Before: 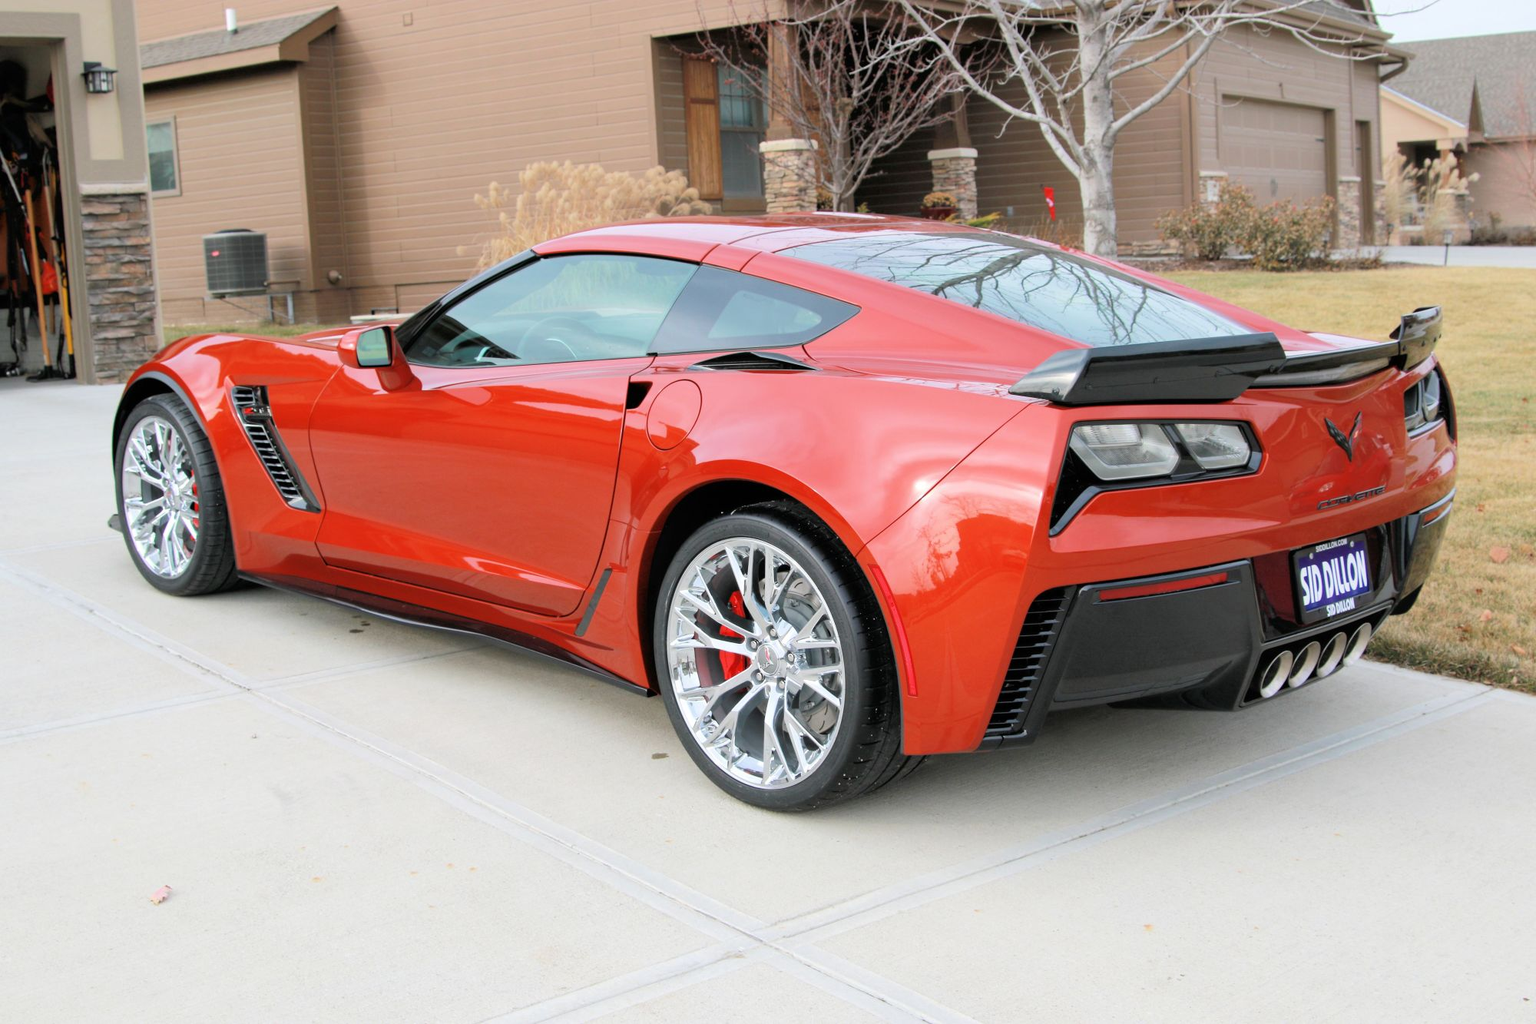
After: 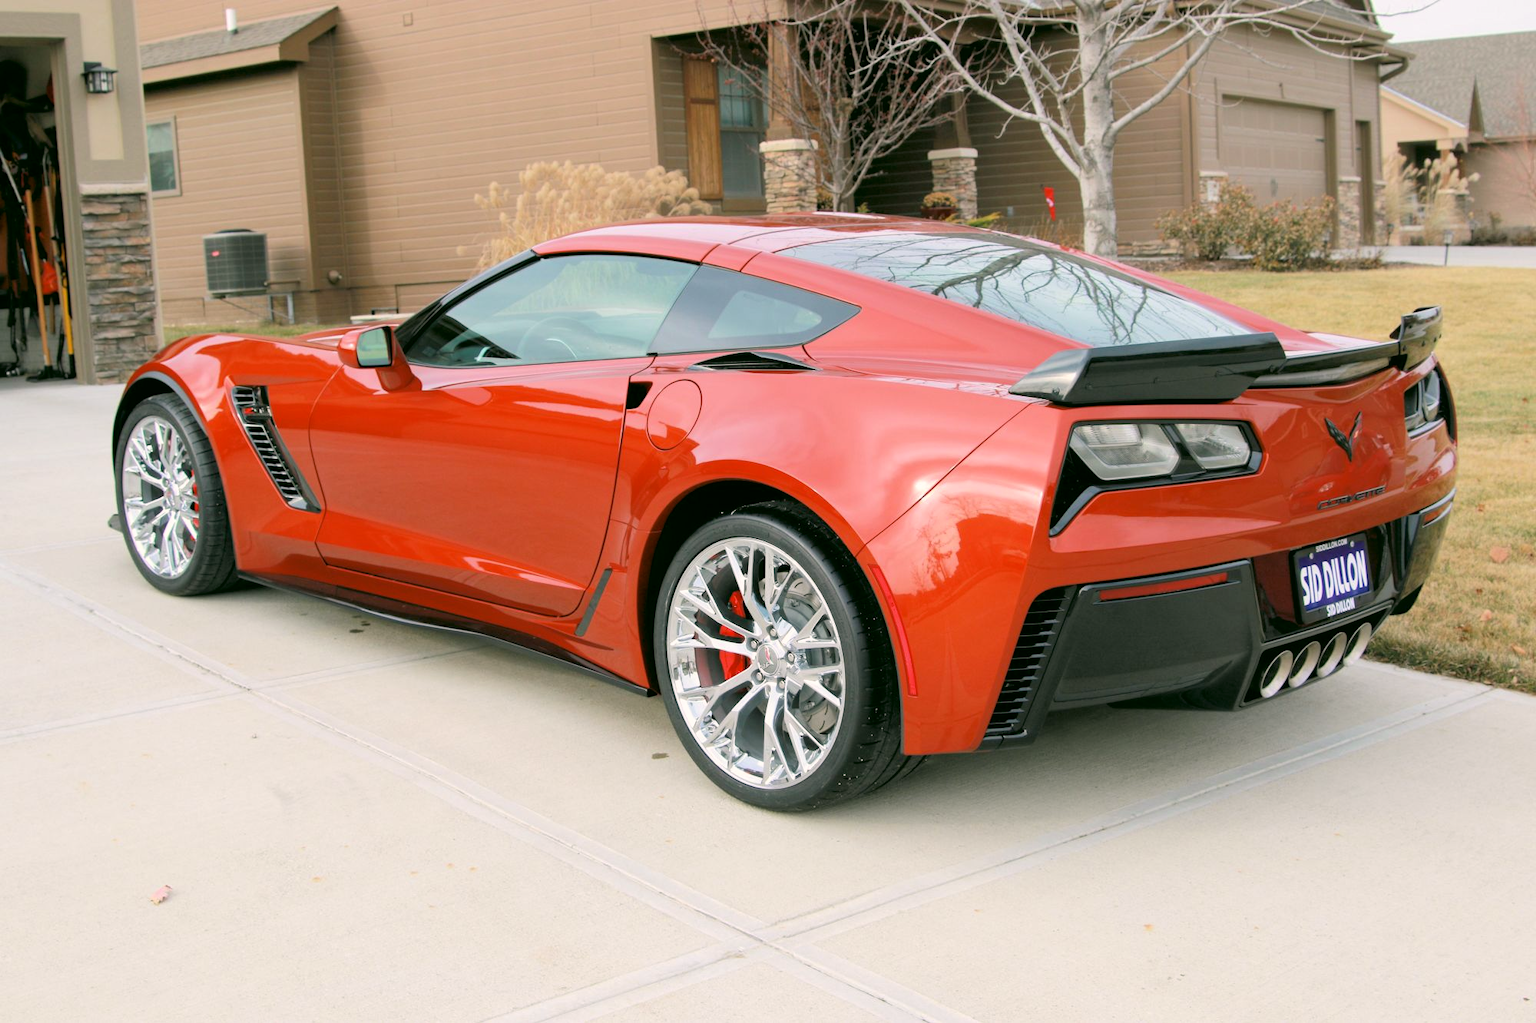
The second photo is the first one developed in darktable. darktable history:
color correction: highlights a* 4.1, highlights b* 4.93, shadows a* -7.5, shadows b* 4.83
